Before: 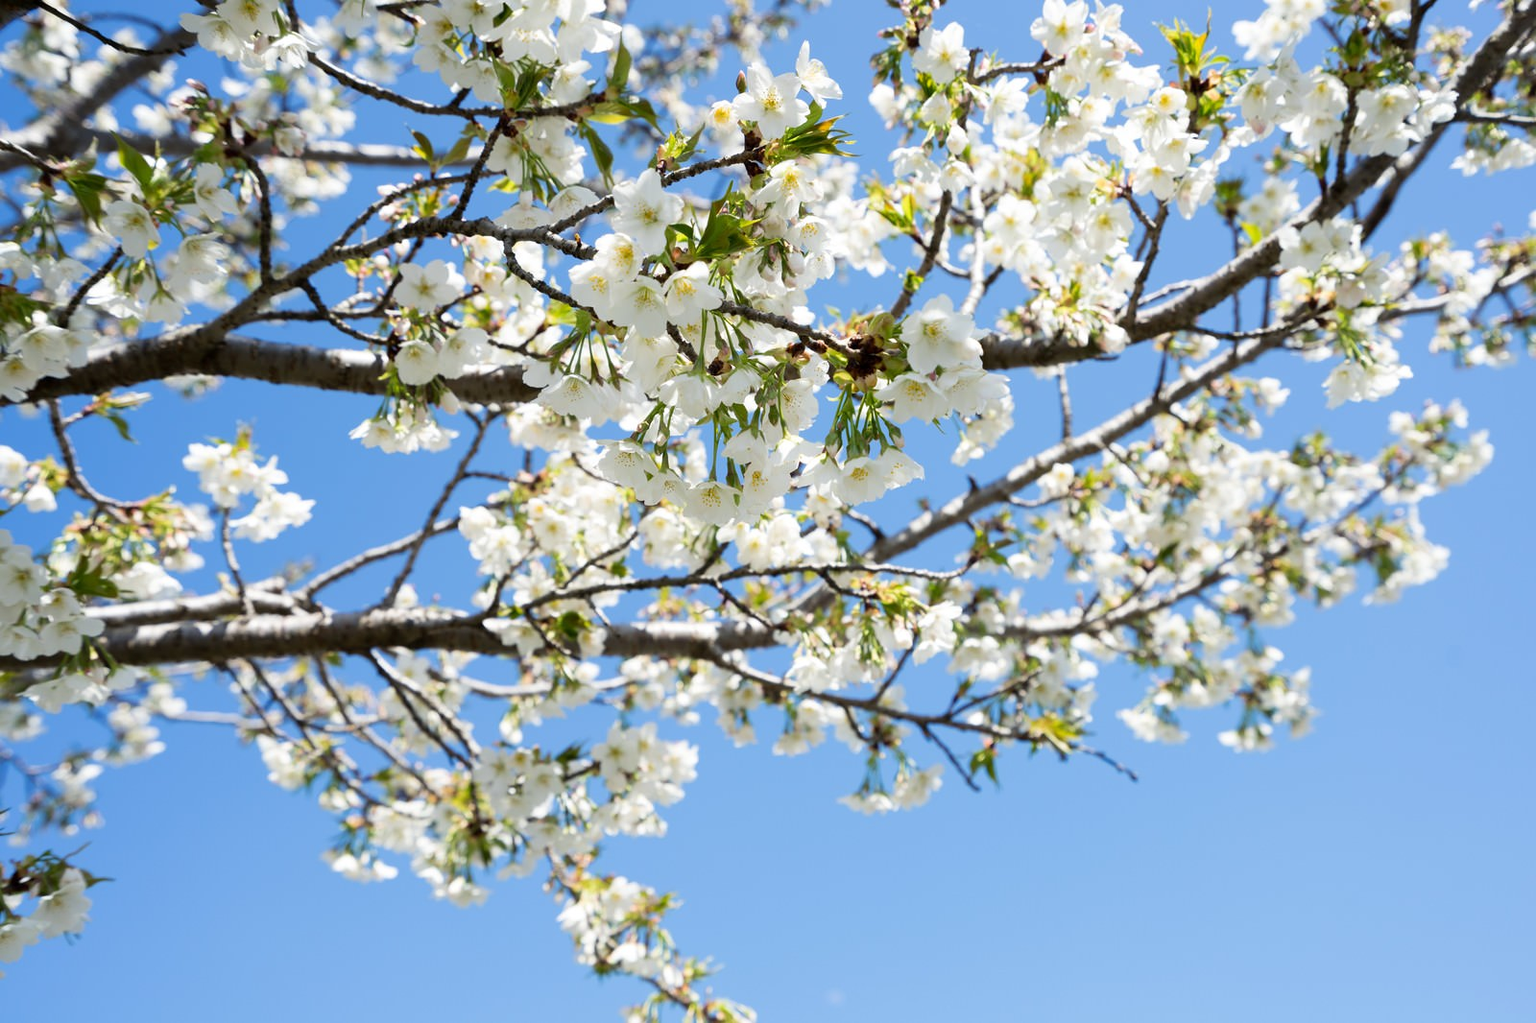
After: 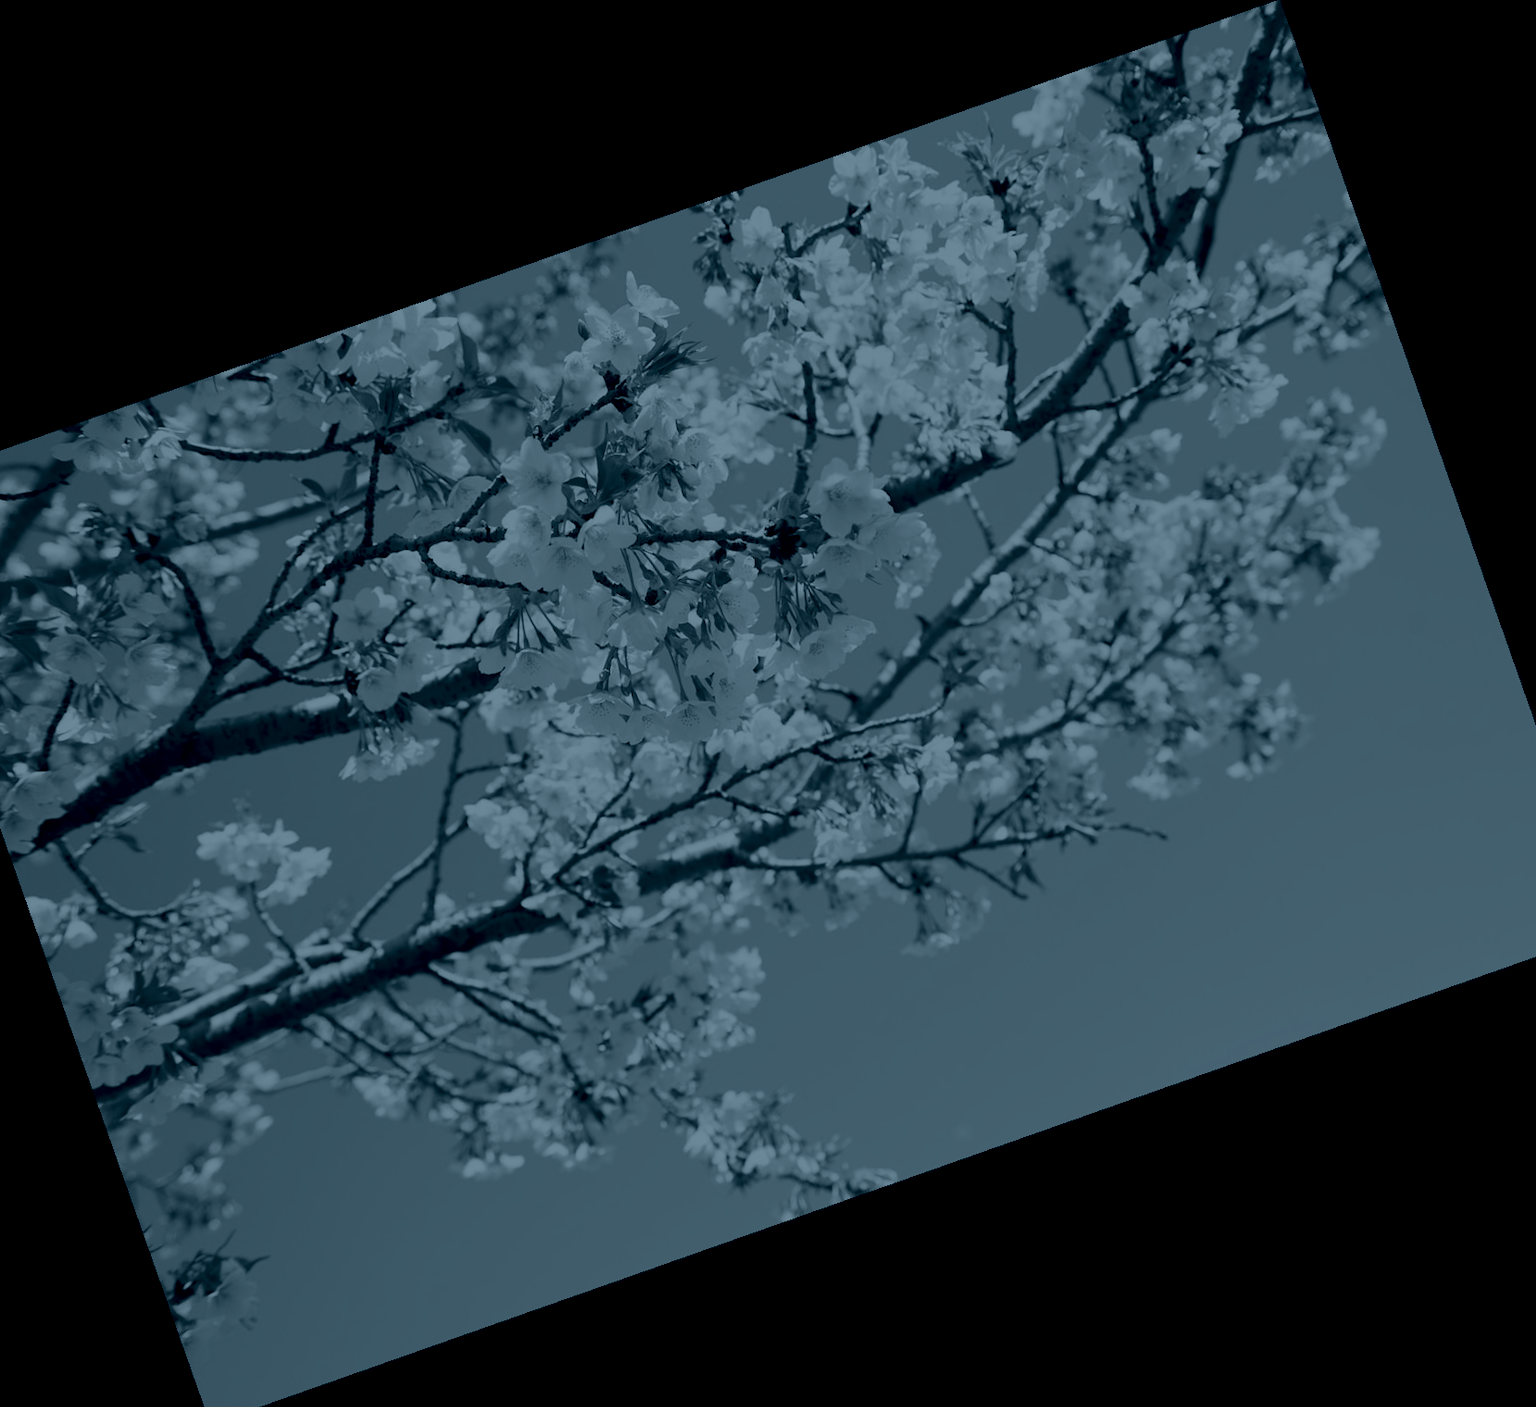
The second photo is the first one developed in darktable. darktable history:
colorize: hue 194.4°, saturation 29%, source mix 61.75%, lightness 3.98%, version 1
crop and rotate: angle 19.43°, left 6.812%, right 4.125%, bottom 1.087%
